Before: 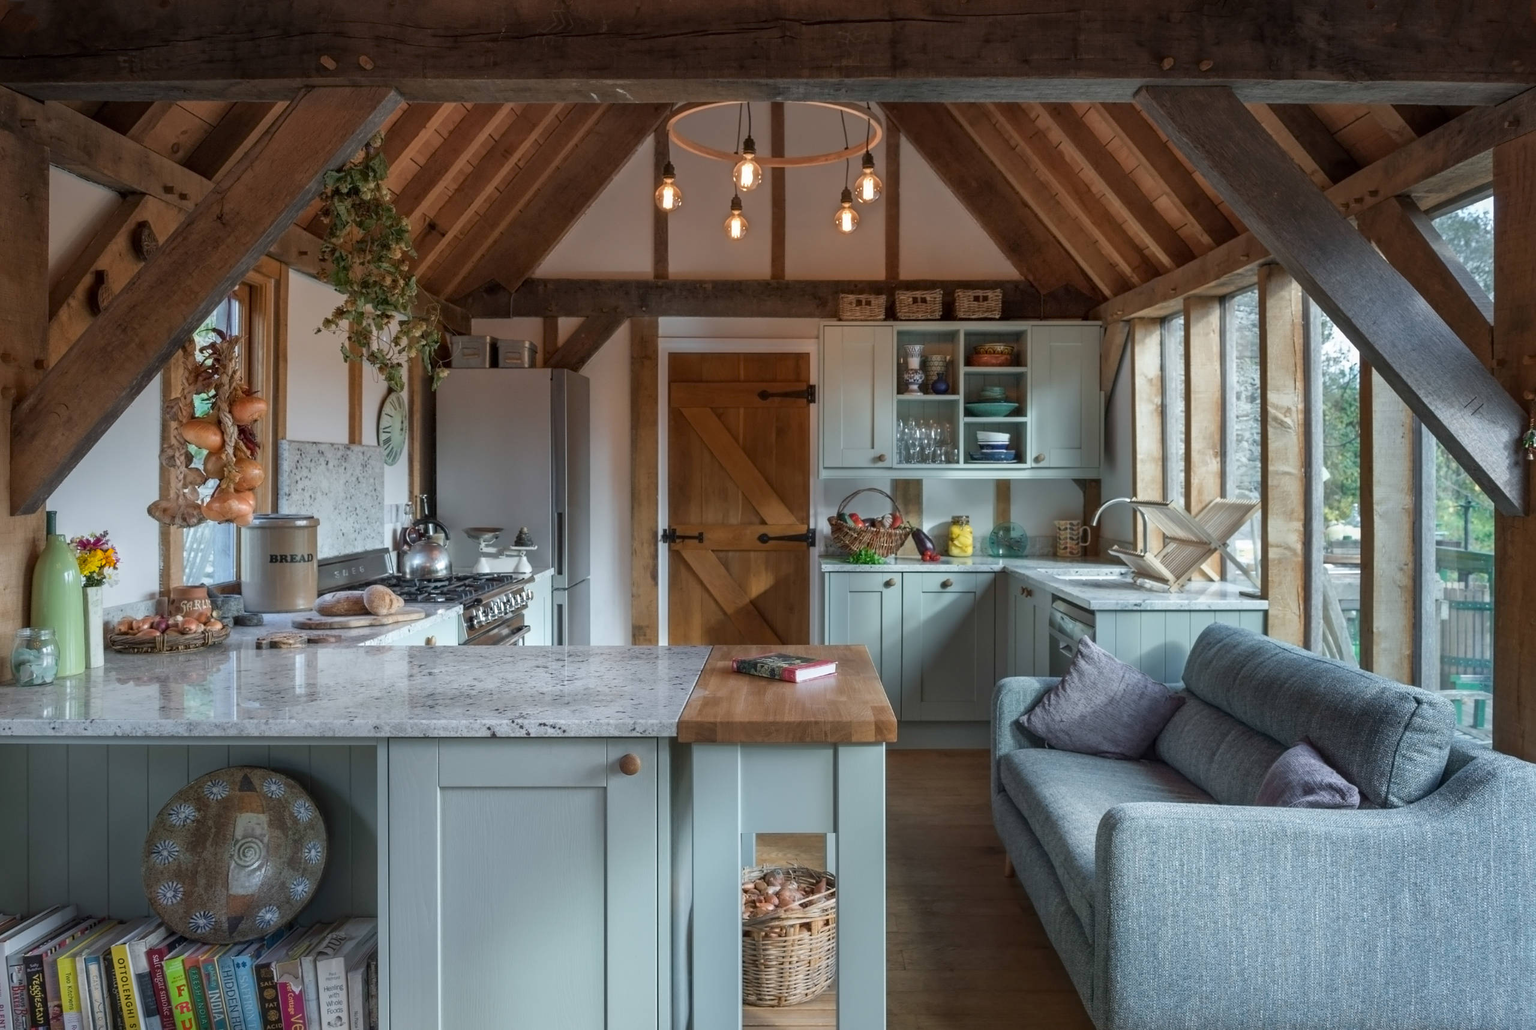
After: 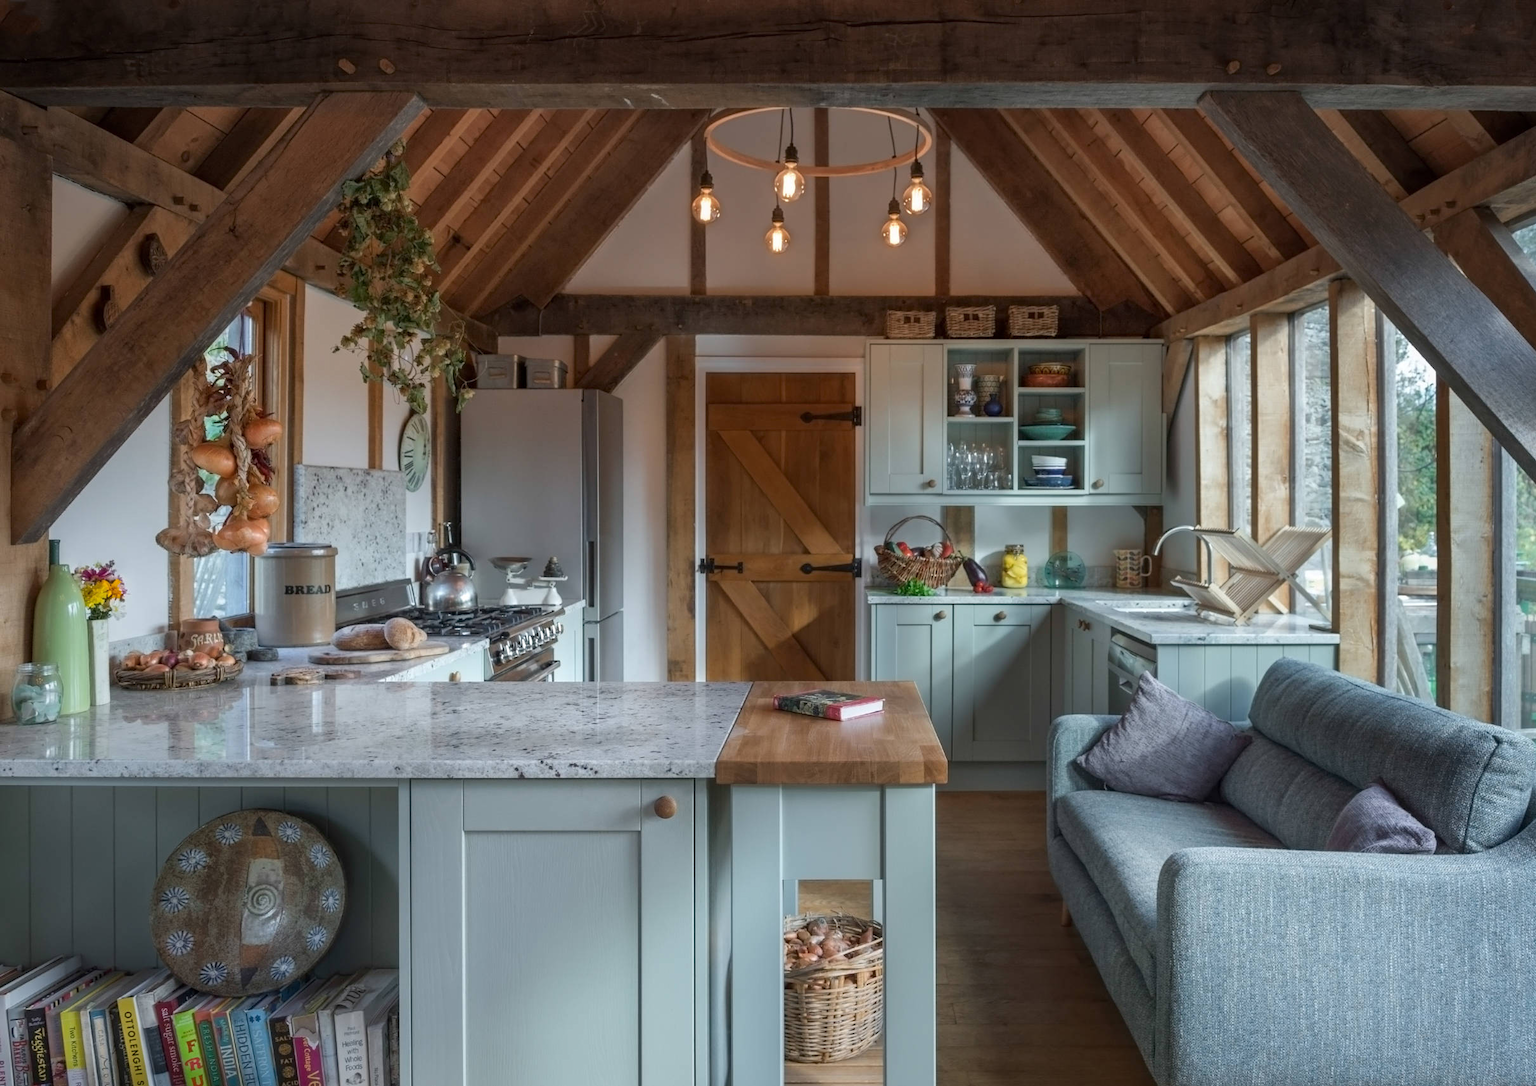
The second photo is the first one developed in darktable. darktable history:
tone equalizer: edges refinement/feathering 500, mask exposure compensation -1.57 EV, preserve details guided filter
crop and rotate: left 0%, right 5.306%
